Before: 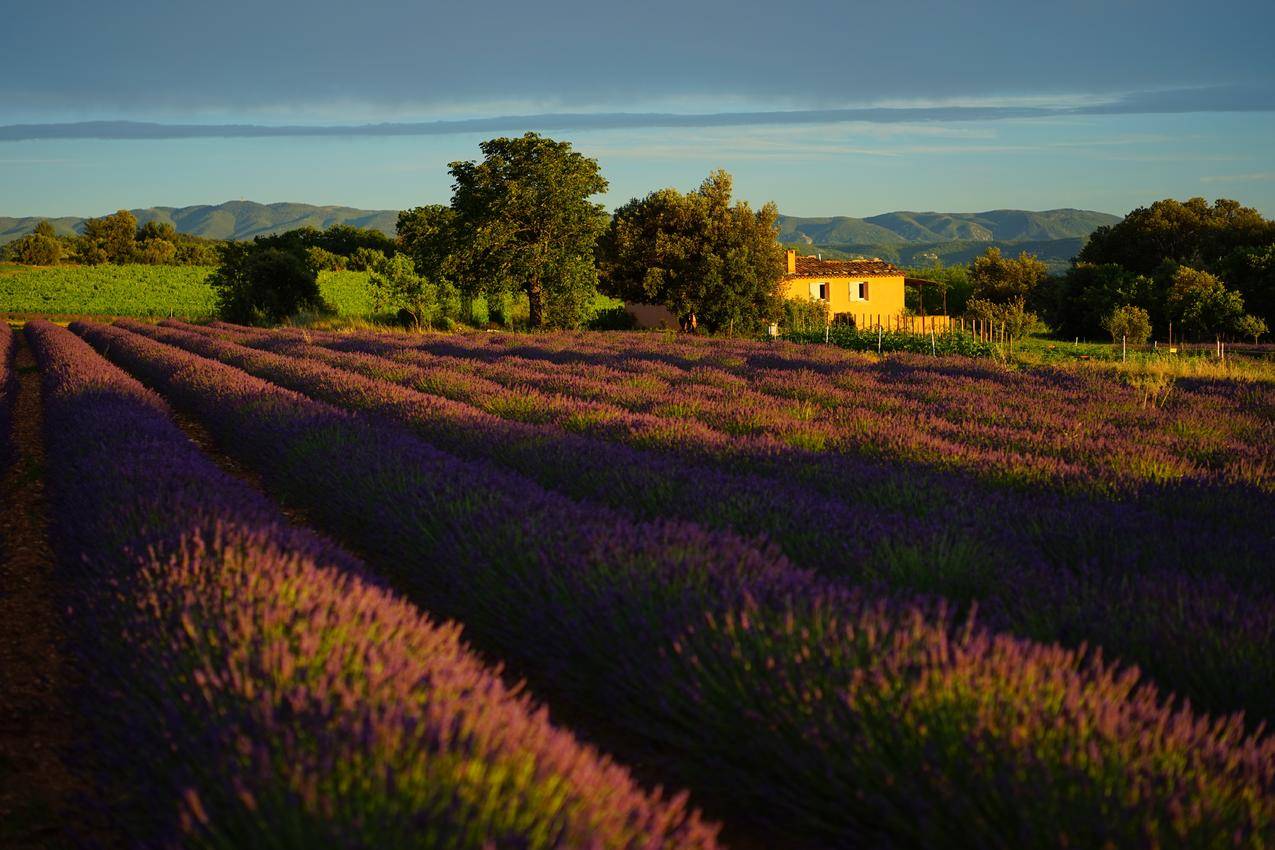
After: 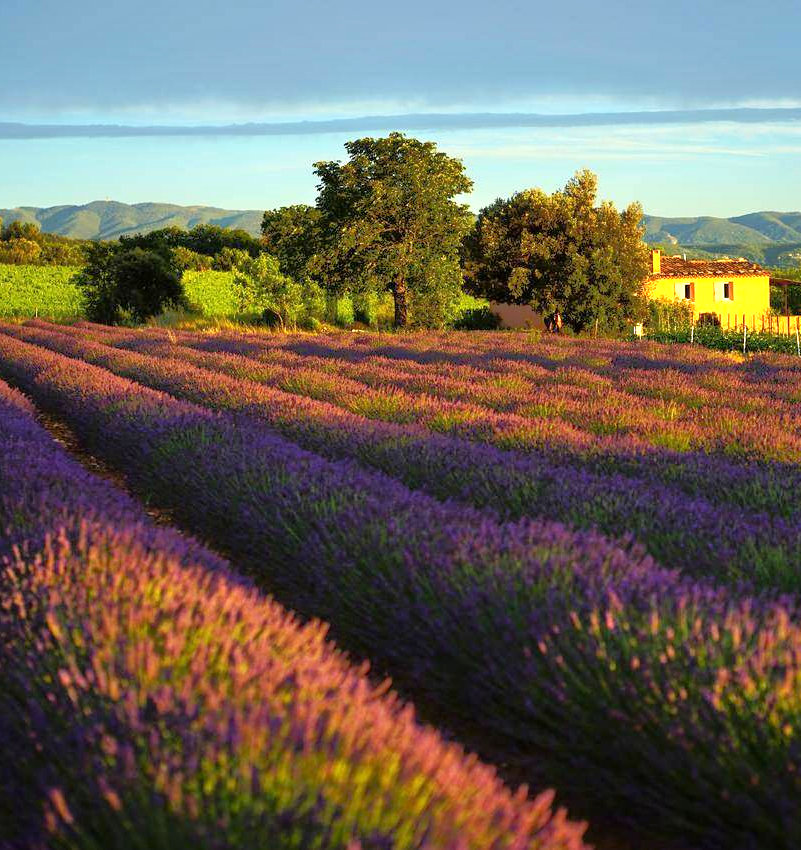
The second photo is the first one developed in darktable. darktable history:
exposure: exposure 1 EV, compensate highlight preservation false
tone equalizer: -8 EV -0.528 EV, -7 EV -0.319 EV, -6 EV -0.083 EV, -5 EV 0.413 EV, -4 EV 0.985 EV, -3 EV 0.791 EV, -2 EV -0.01 EV, -1 EV 0.14 EV, +0 EV -0.012 EV, smoothing 1
crop: left 10.644%, right 26.528%
